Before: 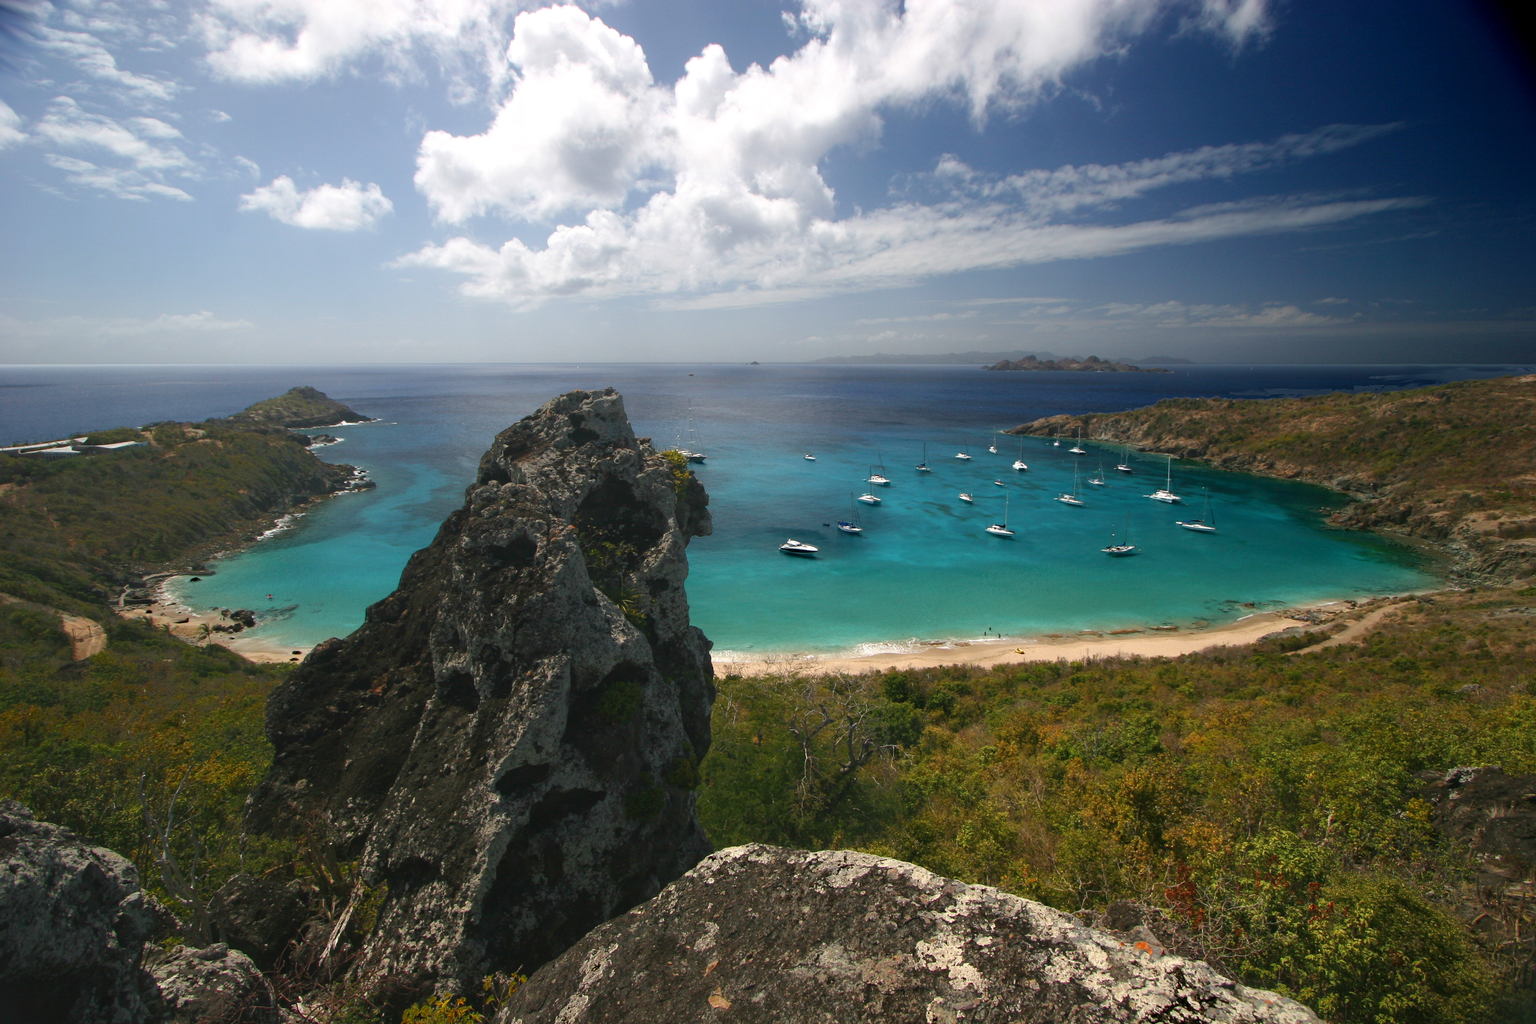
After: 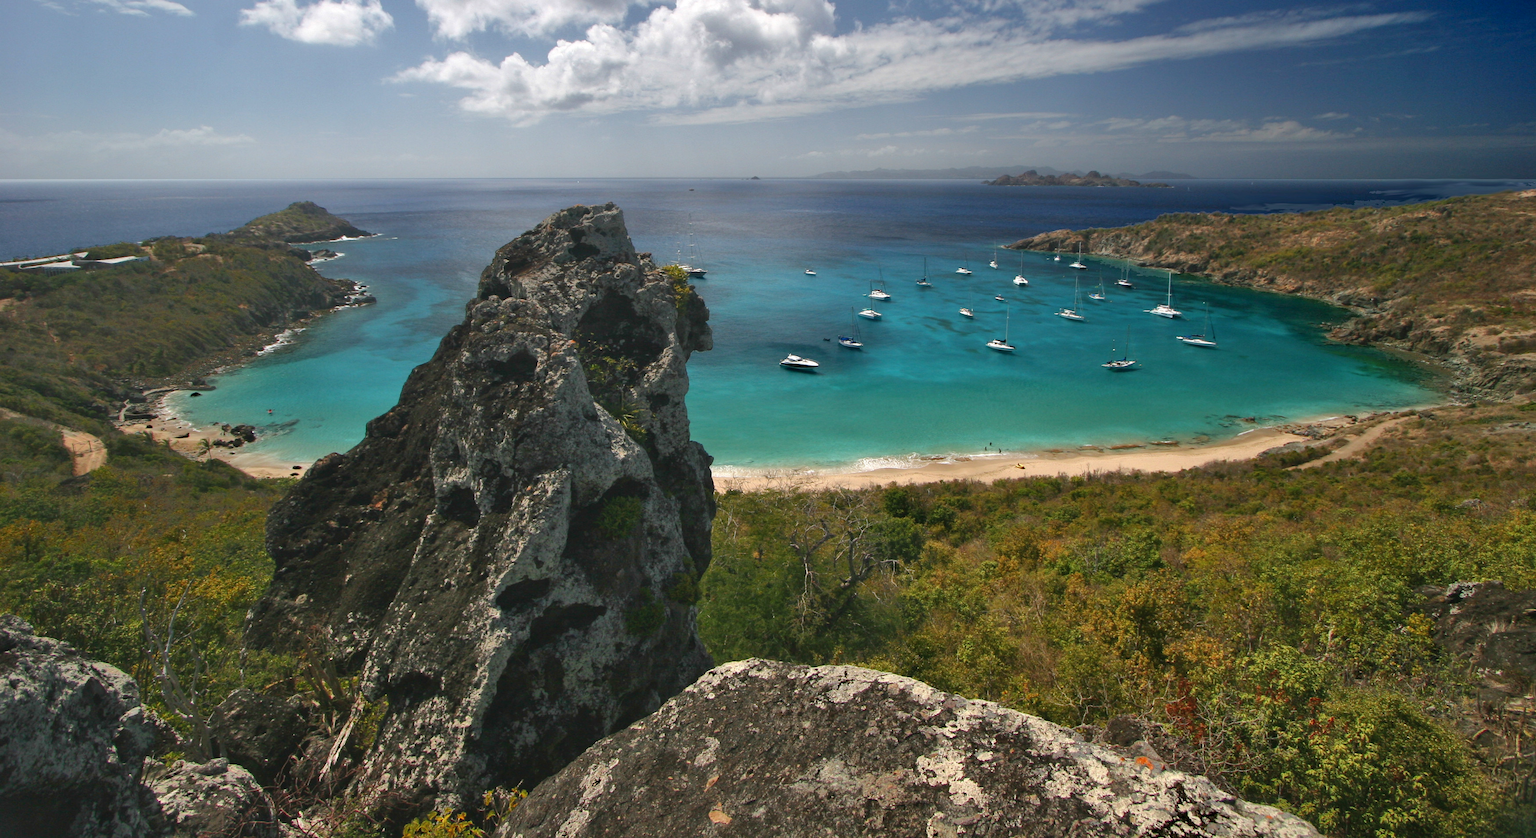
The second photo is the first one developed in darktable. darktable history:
shadows and highlights: soften with gaussian
crop and rotate: top 18.121%
